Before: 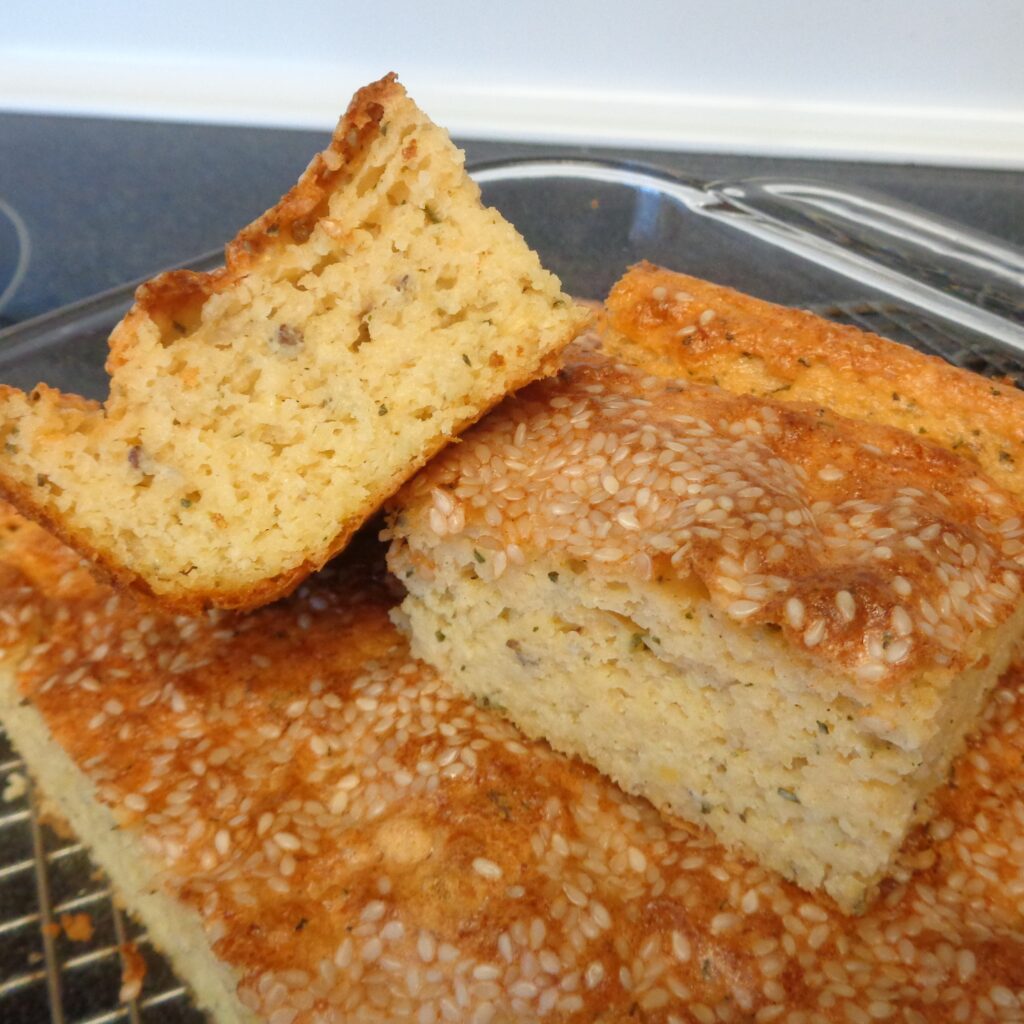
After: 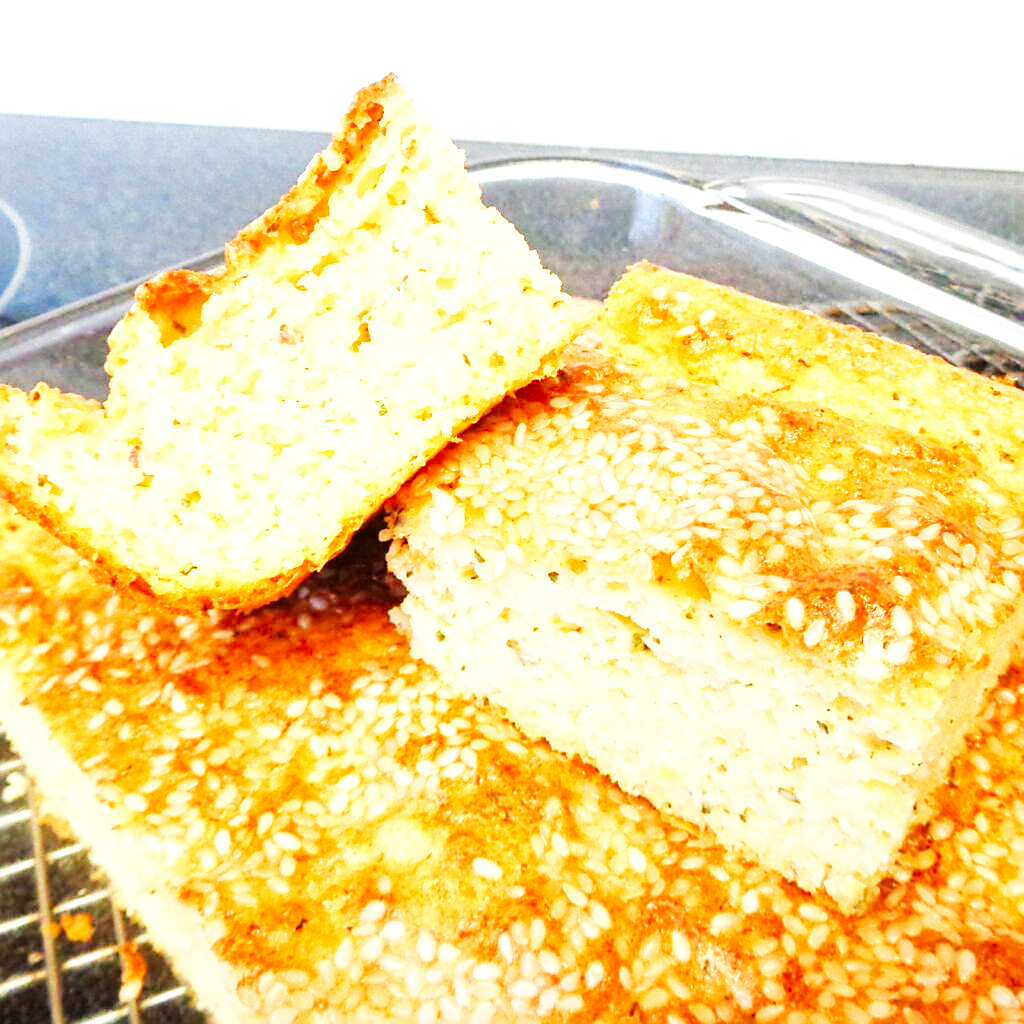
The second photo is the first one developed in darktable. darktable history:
exposure: black level correction 0, exposure 0.889 EV, compensate exposure bias true, compensate highlight preservation false
local contrast: mode bilateral grid, contrast 20, coarseness 50, detail 119%, midtone range 0.2
base curve: curves: ch0 [(0, 0) (0.007, 0.004) (0.027, 0.03) (0.046, 0.07) (0.207, 0.54) (0.442, 0.872) (0.673, 0.972) (1, 1)], preserve colors none
sharpen: on, module defaults
